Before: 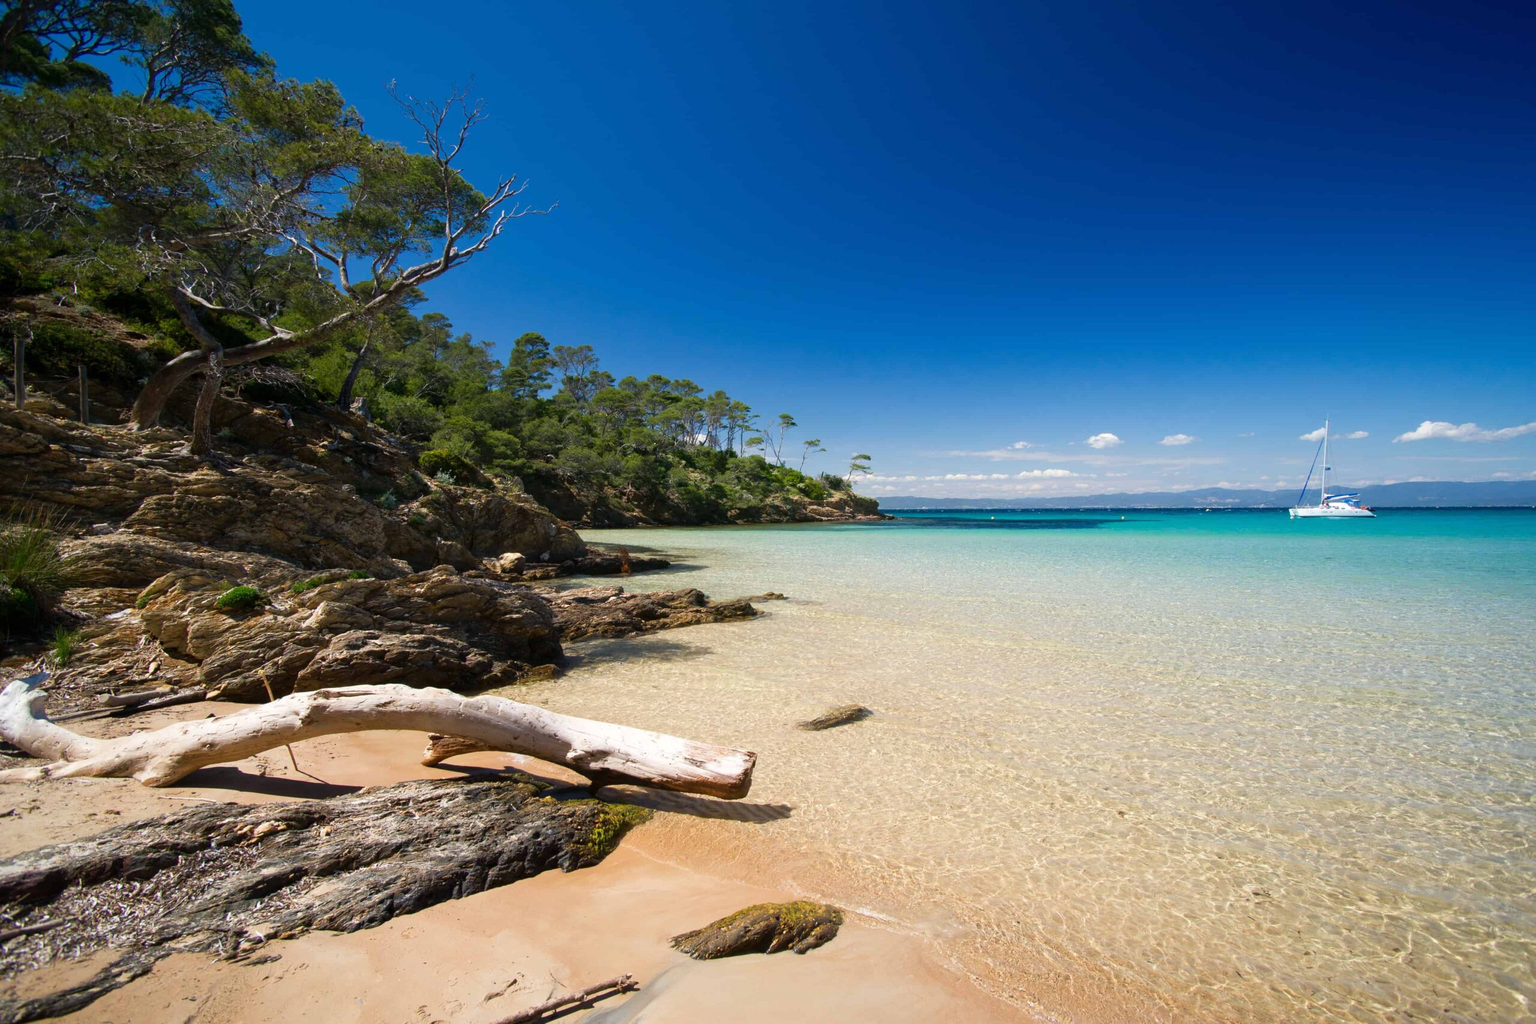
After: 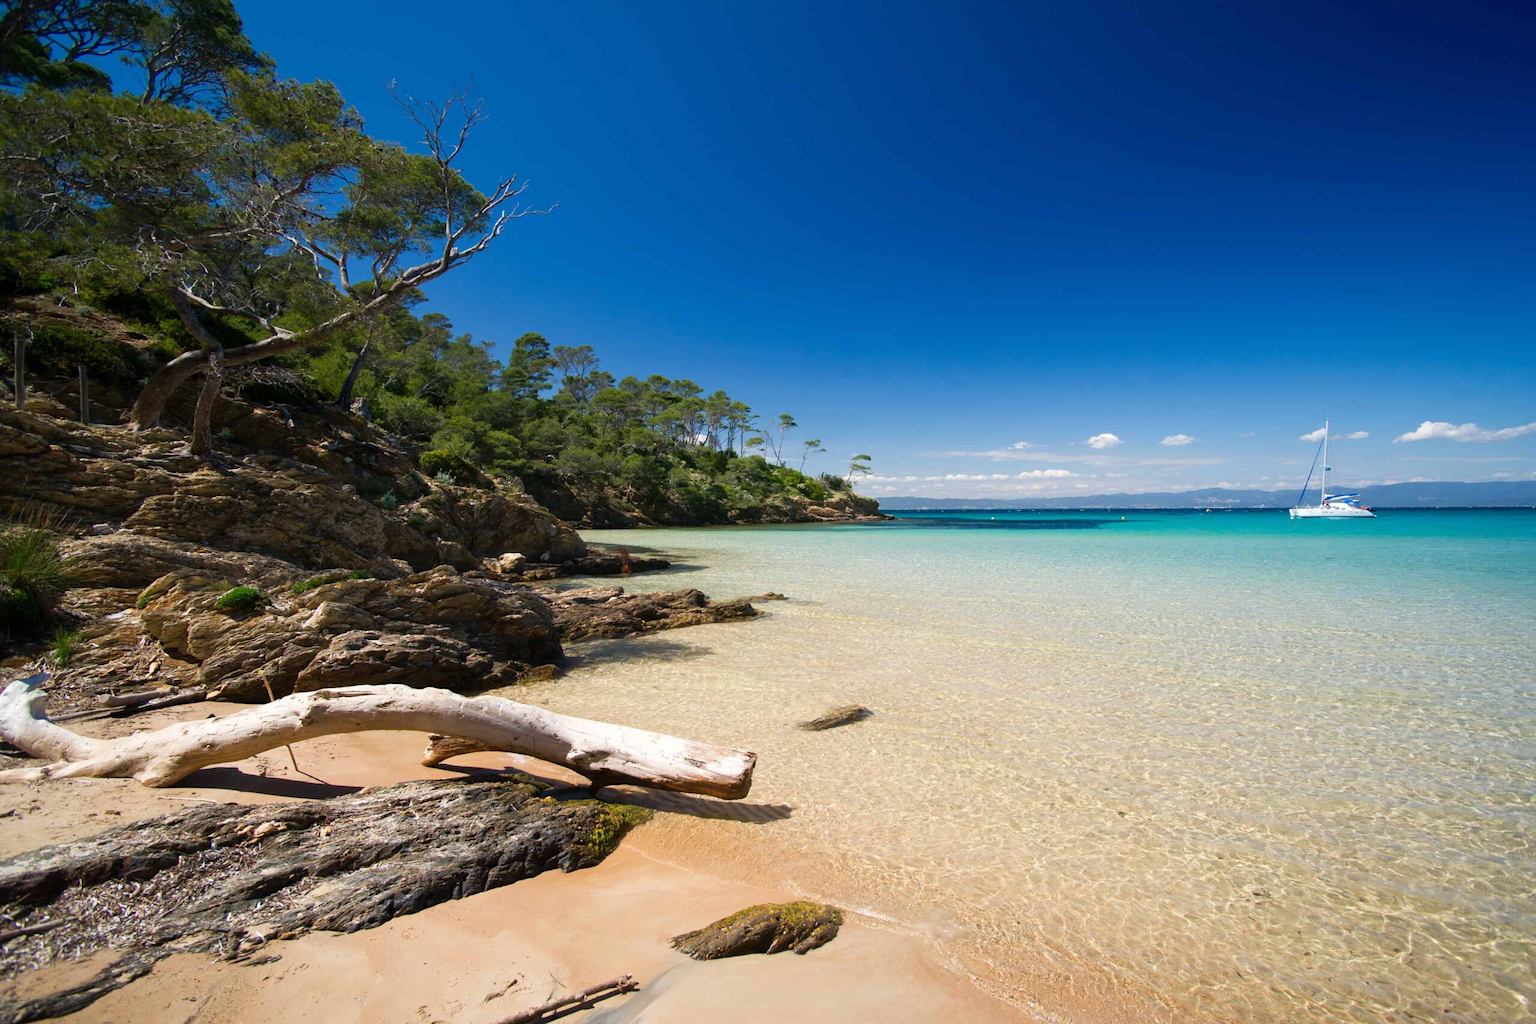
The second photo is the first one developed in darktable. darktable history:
color balance rgb: saturation formula JzAzBz (2021)
tone equalizer: on, module defaults
